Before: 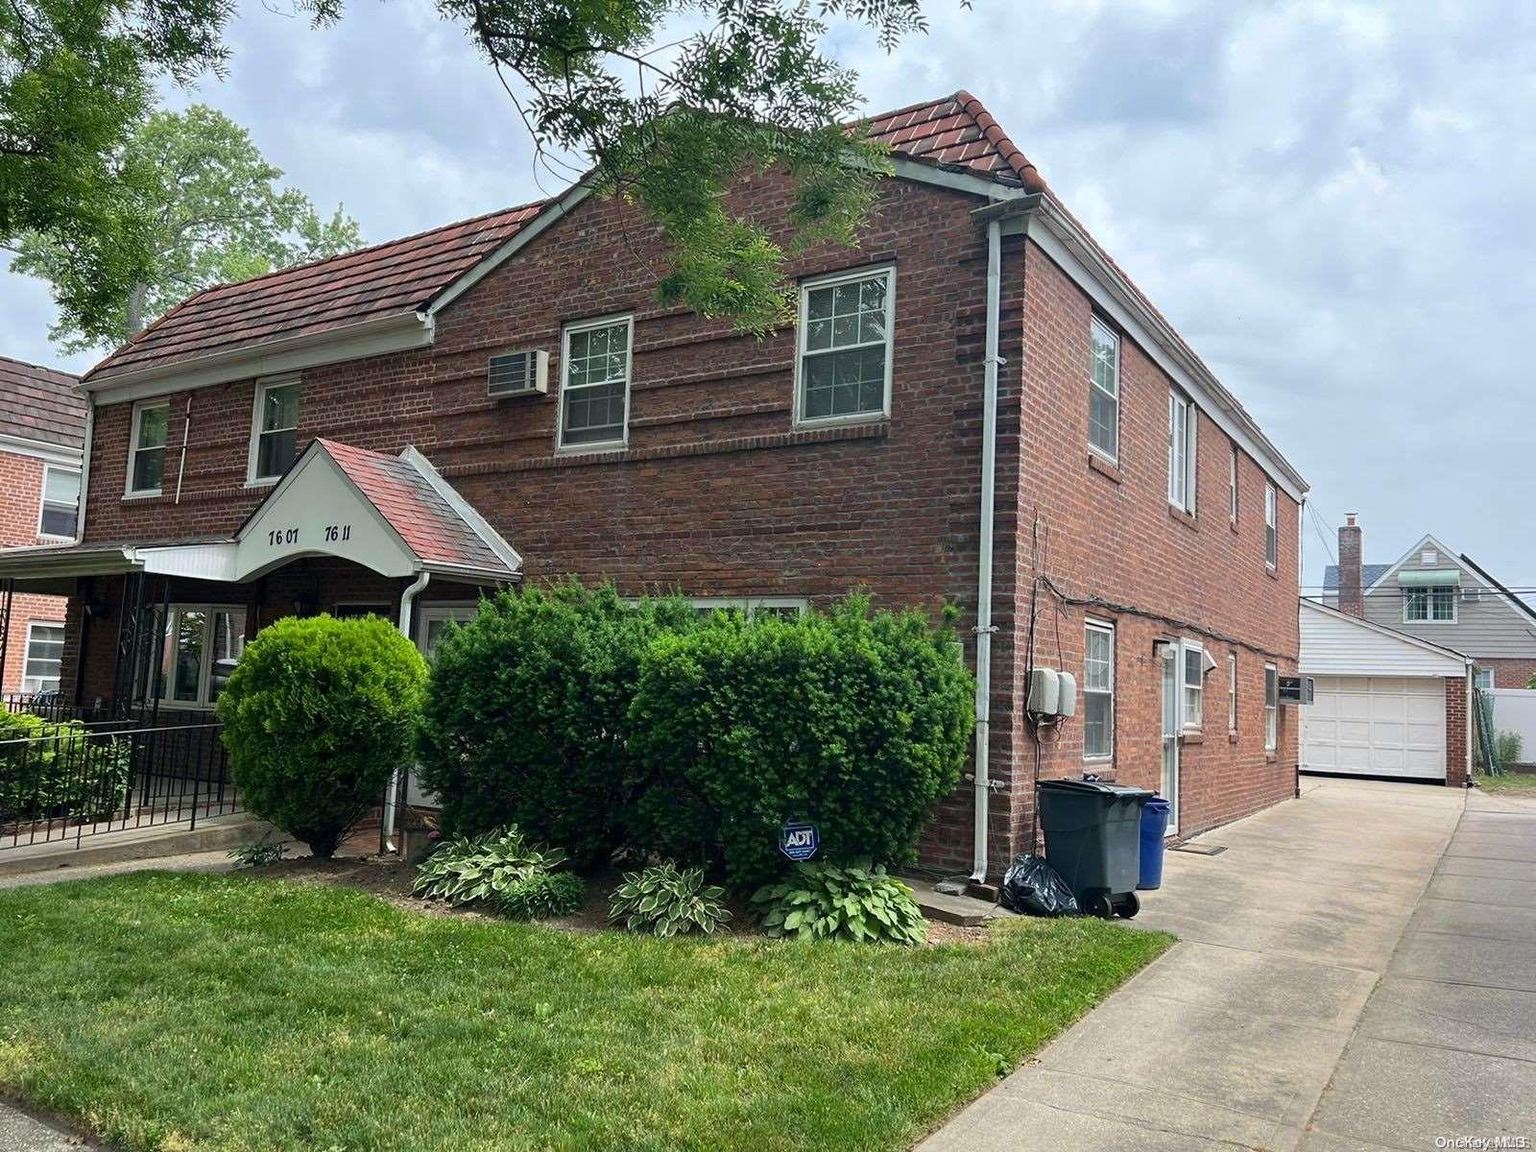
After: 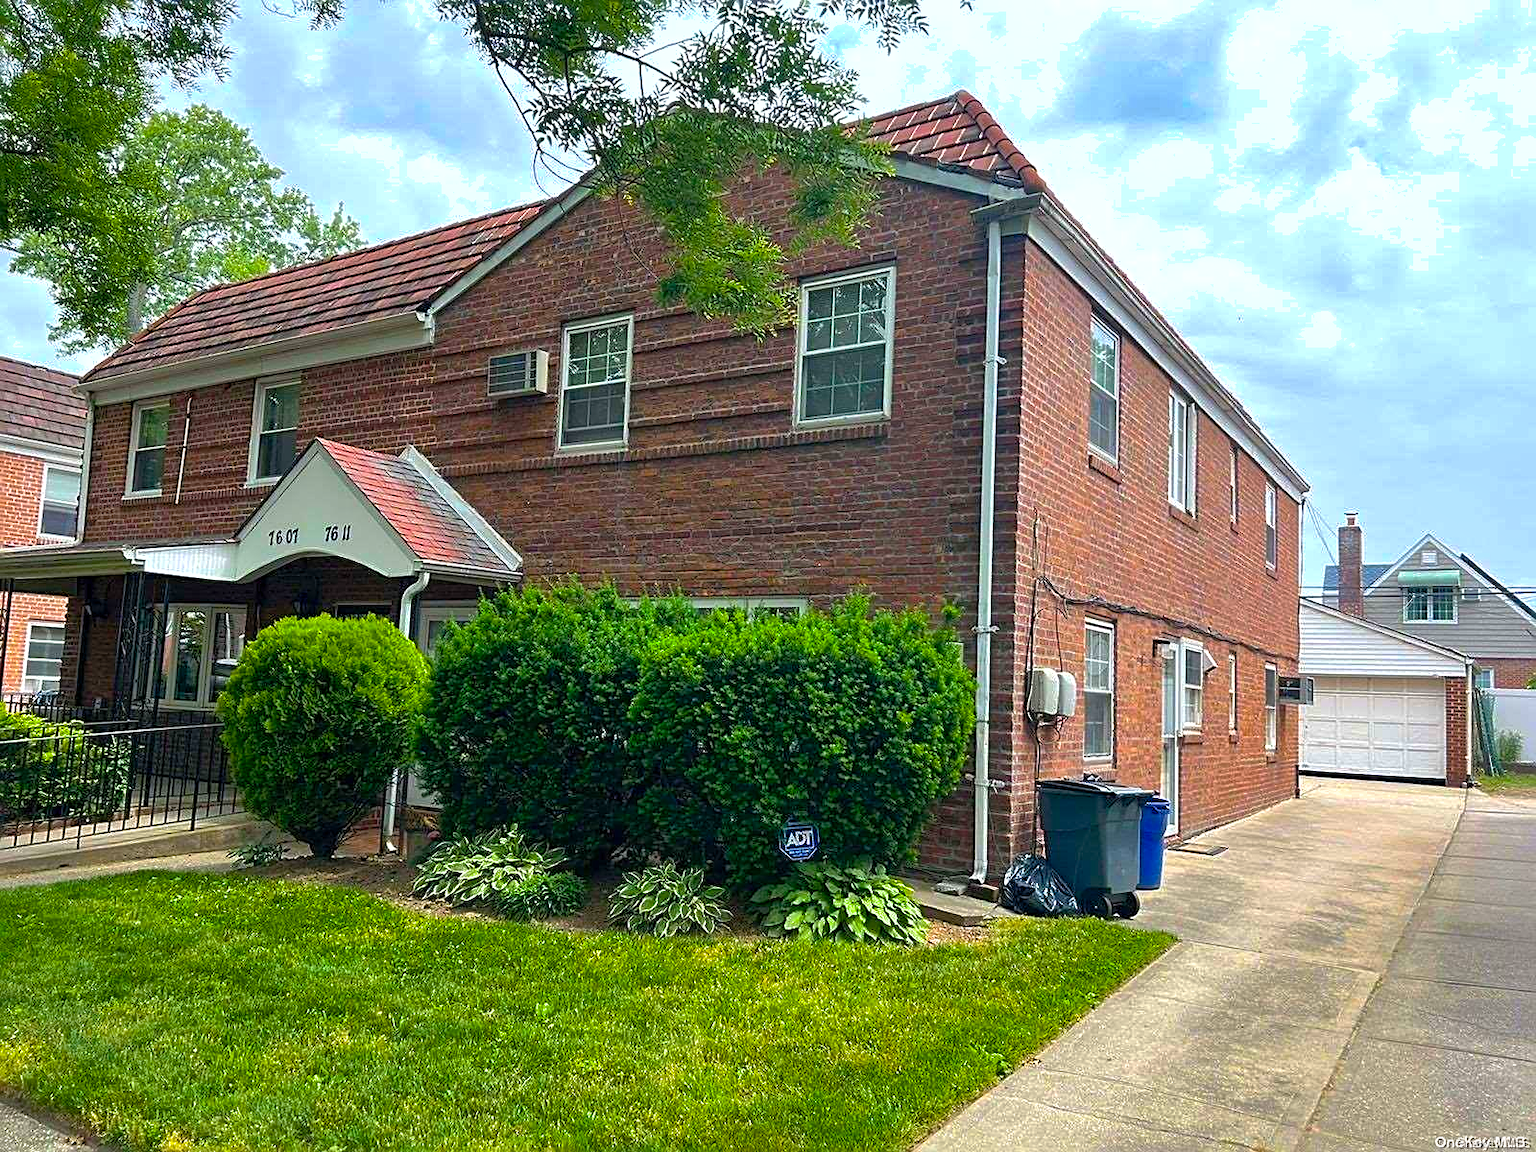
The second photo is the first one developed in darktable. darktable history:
color balance rgb: linear chroma grading › shadows 9.432%, linear chroma grading › highlights 8.858%, linear chroma grading › global chroma 15.418%, linear chroma grading › mid-tones 14.758%, perceptual saturation grading › global saturation 25.887%, perceptual brilliance grading › highlights 11.254%
sharpen: on, module defaults
shadows and highlights: on, module defaults
